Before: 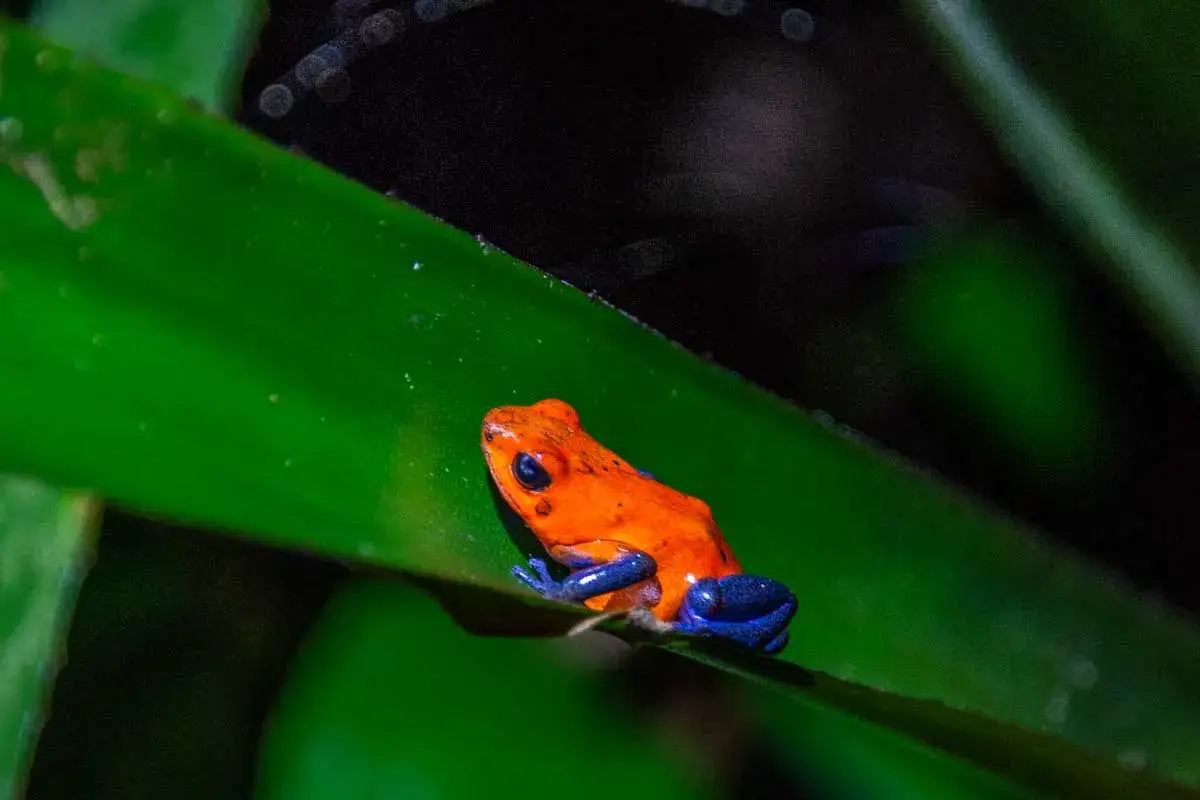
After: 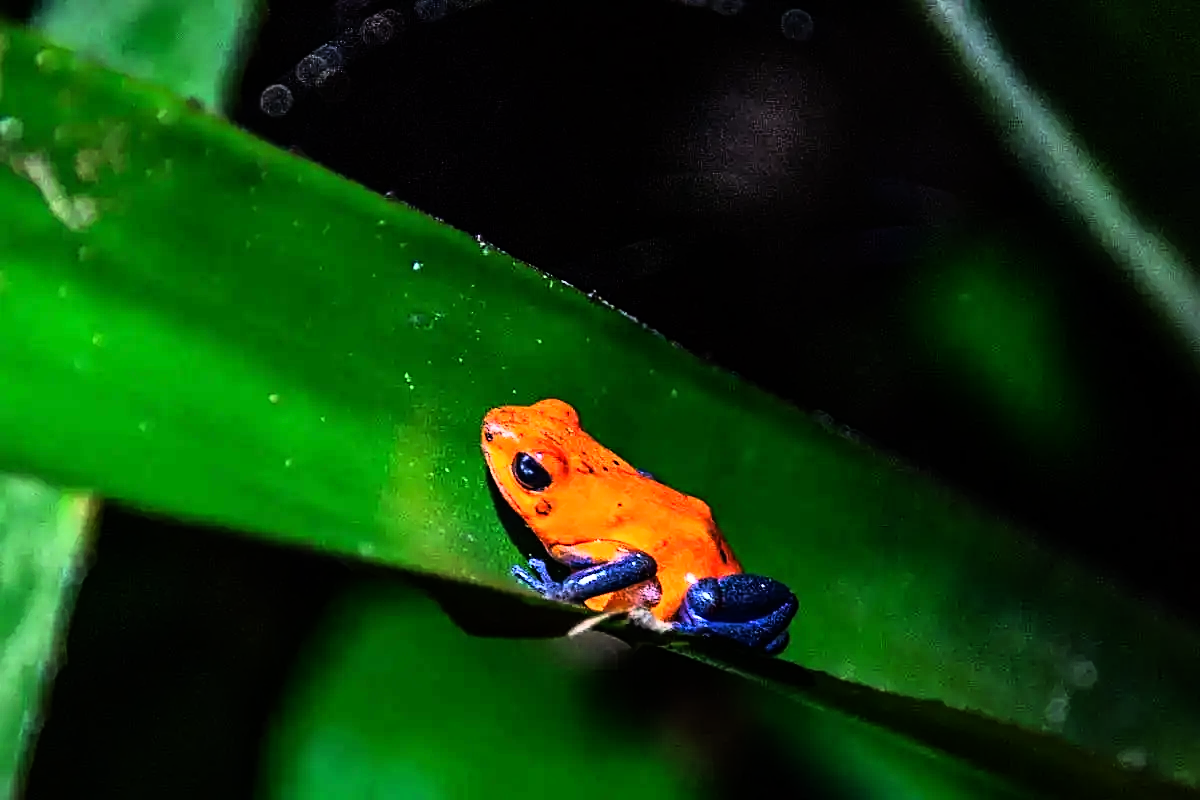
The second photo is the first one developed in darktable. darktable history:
rgb curve: curves: ch0 [(0, 0) (0.21, 0.15) (0.24, 0.21) (0.5, 0.75) (0.75, 0.96) (0.89, 0.99) (1, 1)]; ch1 [(0, 0.02) (0.21, 0.13) (0.25, 0.2) (0.5, 0.67) (0.75, 0.9) (0.89, 0.97) (1, 1)]; ch2 [(0, 0.02) (0.21, 0.13) (0.25, 0.2) (0.5, 0.67) (0.75, 0.9) (0.89, 0.97) (1, 1)], compensate middle gray true
sharpen: on, module defaults
